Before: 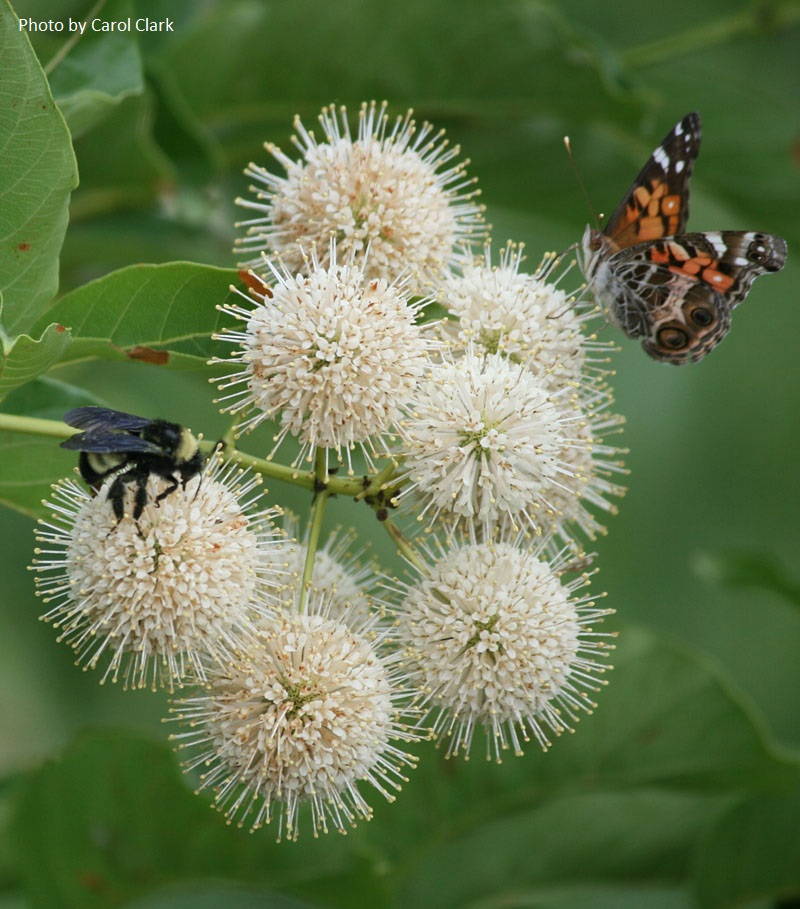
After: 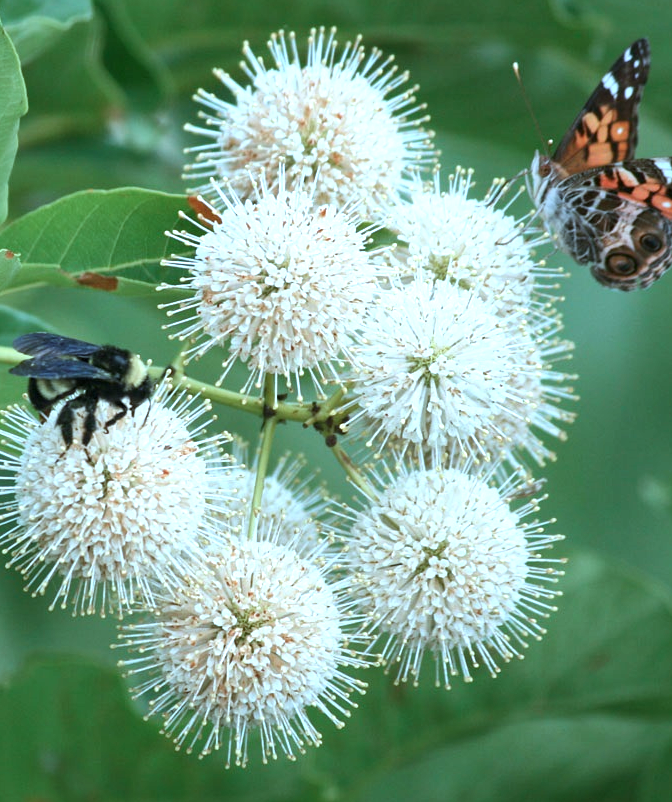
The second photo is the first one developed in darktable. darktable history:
exposure: black level correction 0, exposure 0.7 EV, compensate exposure bias true, compensate highlight preservation false
color correction: highlights a* -9.35, highlights b* -23.15
local contrast: mode bilateral grid, contrast 20, coarseness 50, detail 130%, midtone range 0.2
crop: left 6.446%, top 8.188%, right 9.538%, bottom 3.548%
